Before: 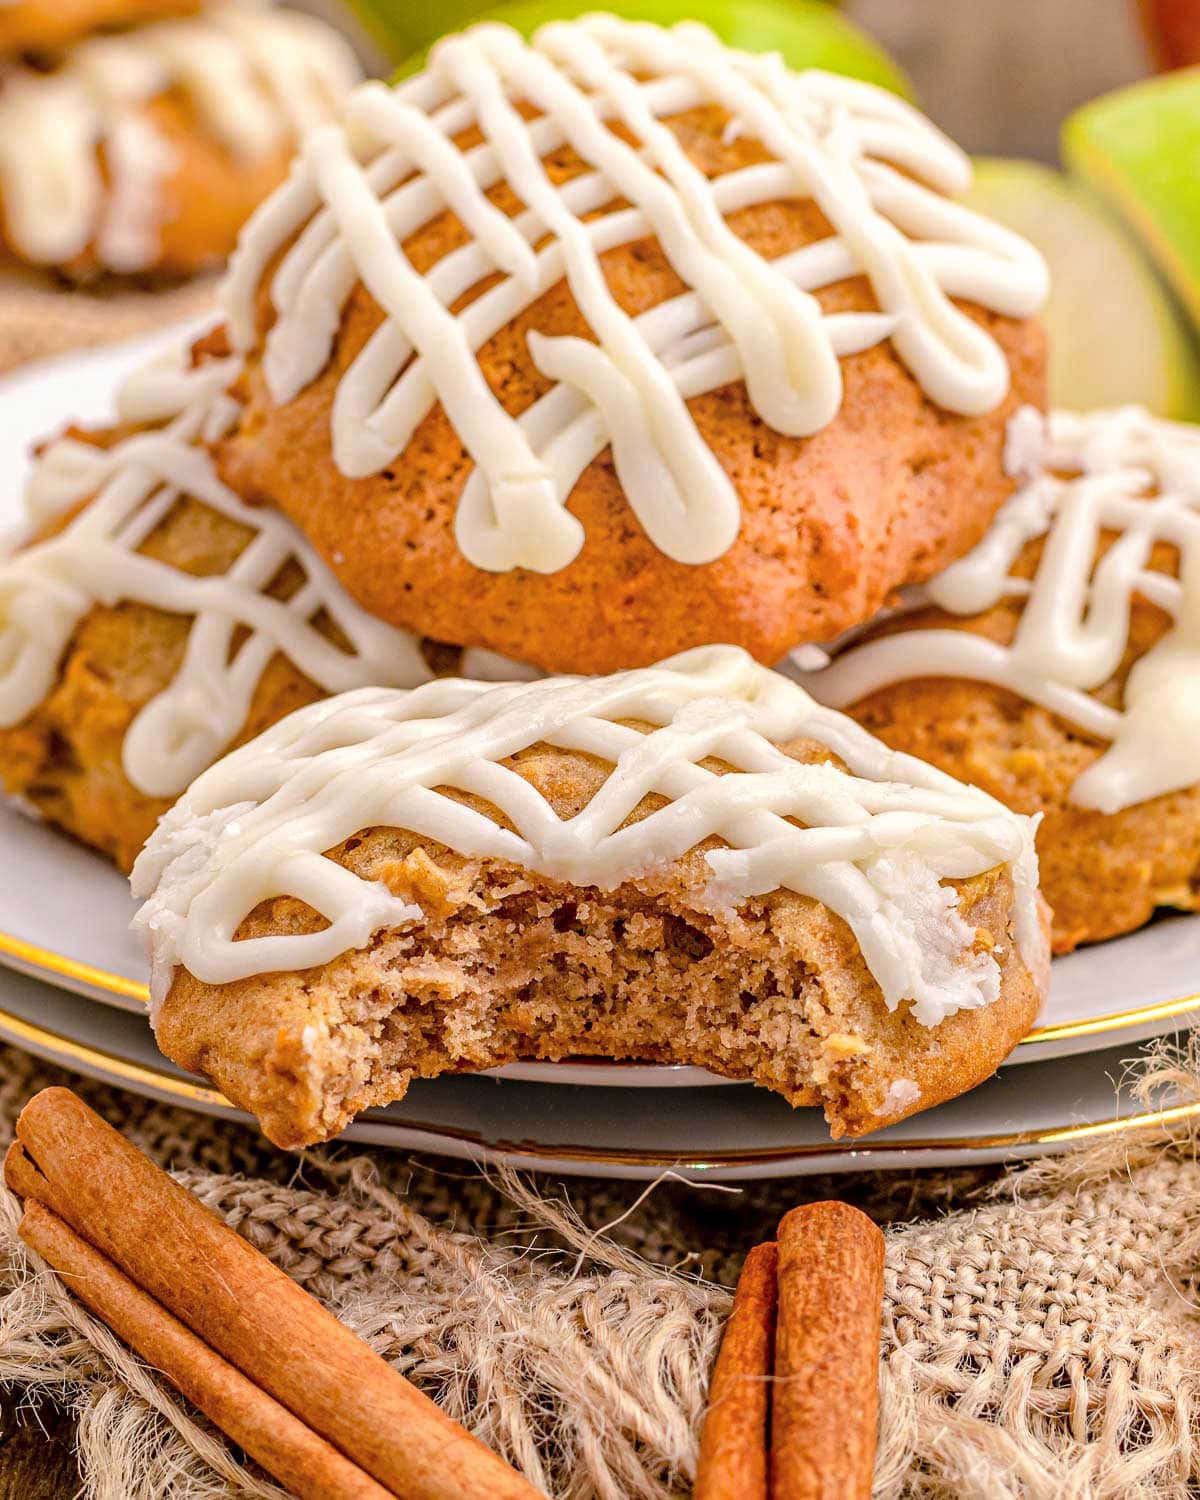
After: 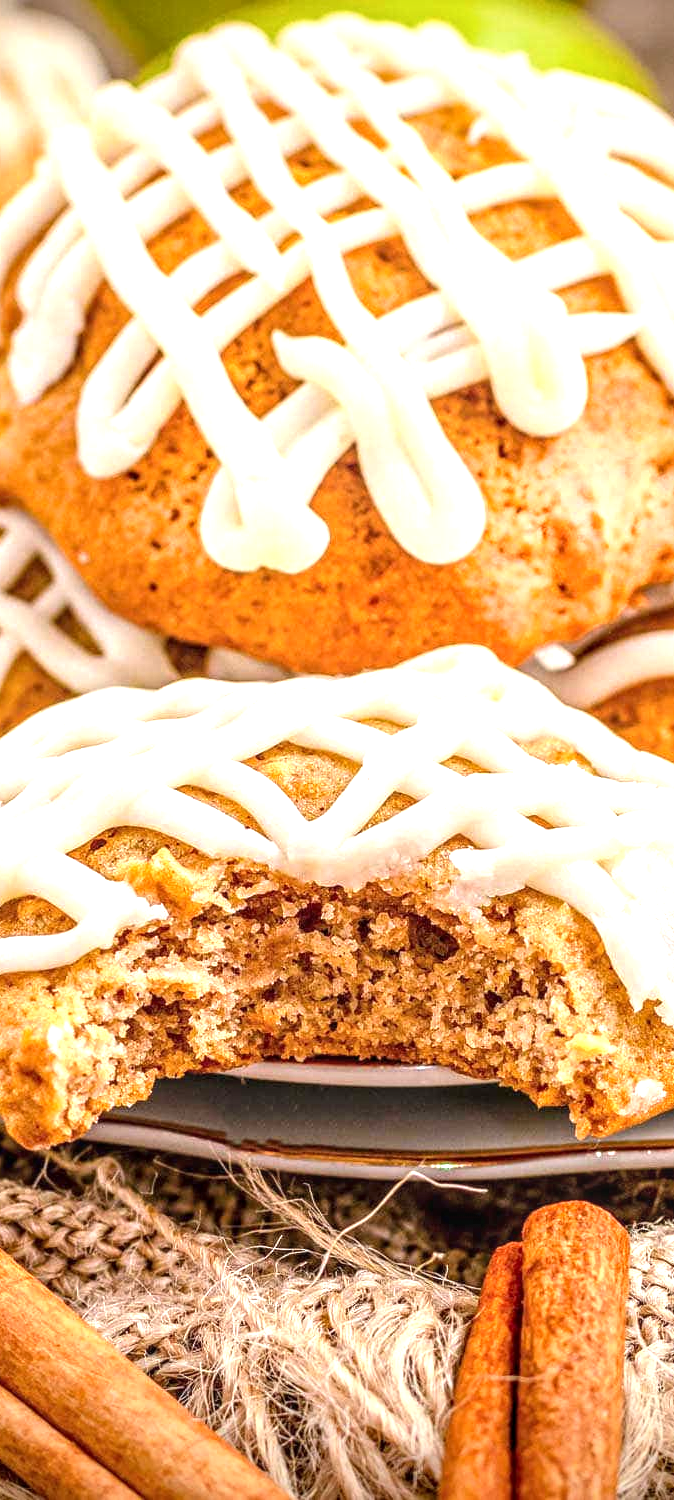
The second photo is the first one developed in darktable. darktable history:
vignetting: fall-off start 88.66%, fall-off radius 44.48%, brightness -0.609, saturation -0.001, width/height ratio 1.165, unbound false
crop: left 21.32%, right 22.432%
local contrast: on, module defaults
exposure: black level correction 0, exposure 0.898 EV, compensate highlight preservation false
